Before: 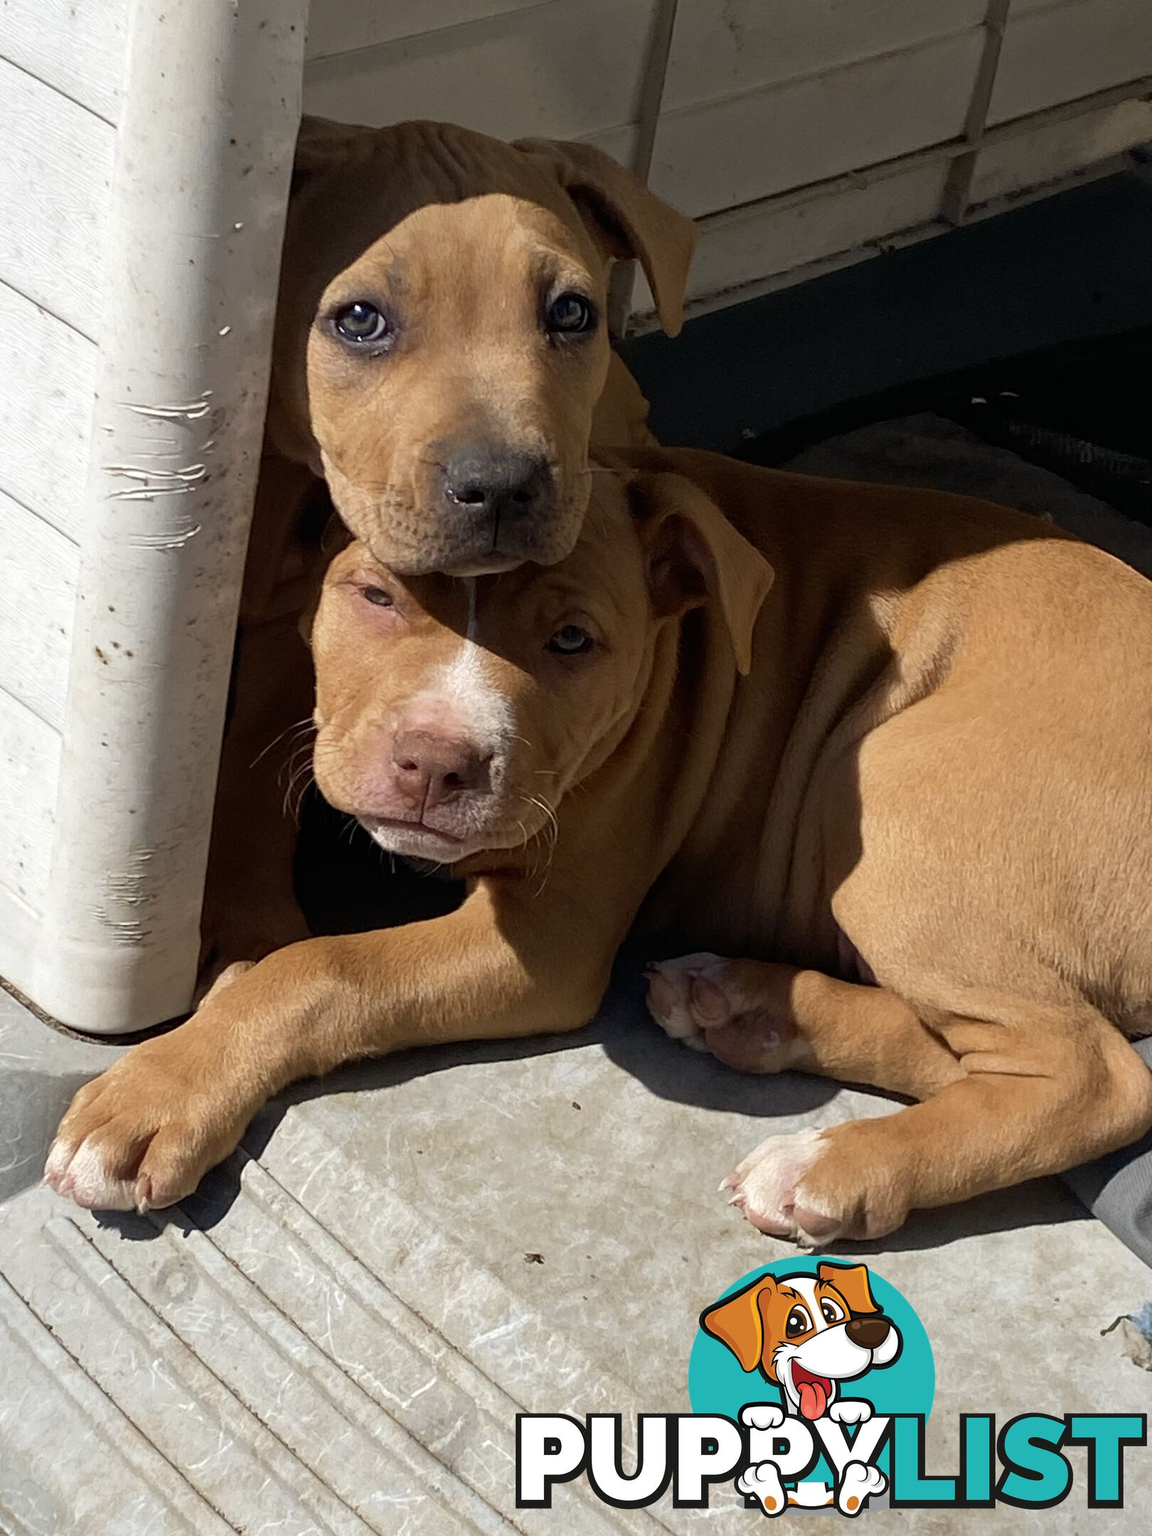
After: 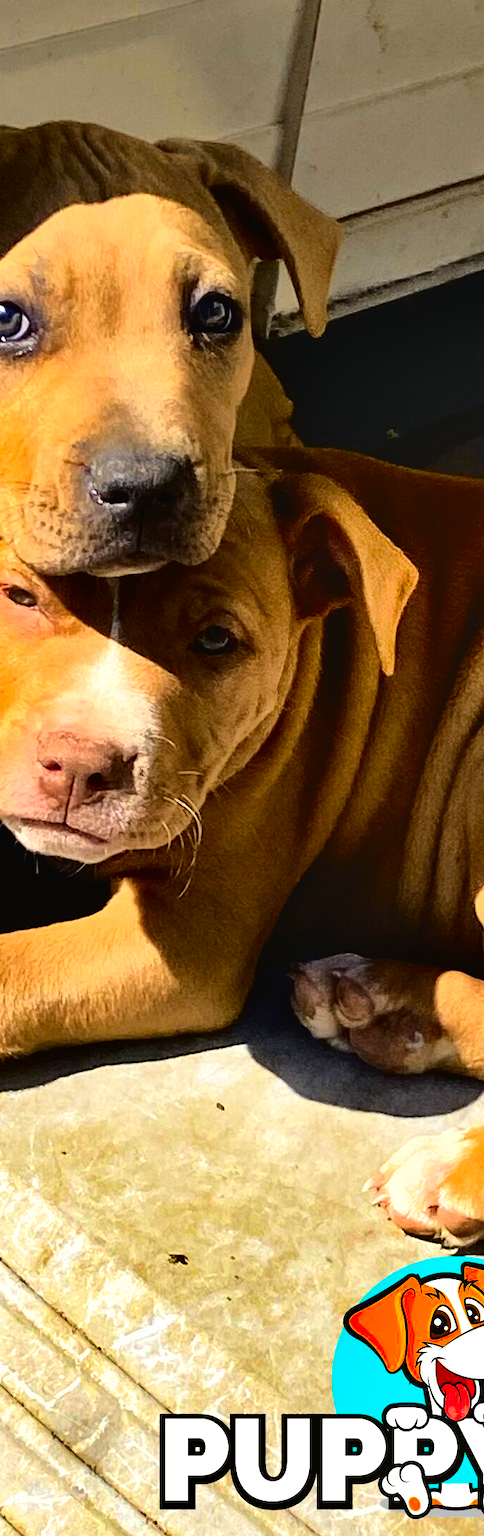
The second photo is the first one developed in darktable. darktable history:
shadows and highlights: shadows 81.46, white point adjustment -9.08, highlights -61.18, soften with gaussian
tone curve: curves: ch0 [(0, 0.019) (0.078, 0.058) (0.223, 0.217) (0.424, 0.553) (0.631, 0.764) (0.816, 0.932) (1, 1)]; ch1 [(0, 0) (0.262, 0.227) (0.417, 0.386) (0.469, 0.467) (0.502, 0.503) (0.544, 0.548) (0.57, 0.579) (0.608, 0.62) (0.65, 0.68) (0.994, 0.987)]; ch2 [(0, 0) (0.262, 0.188) (0.5, 0.504) (0.553, 0.592) (0.599, 0.653) (1, 1)], color space Lab, independent channels, preserve colors none
exposure: exposure 0.352 EV, compensate highlight preservation false
crop: left 30.947%, right 26.975%
tone equalizer: -8 EV -1.11 EV, -7 EV -0.989 EV, -6 EV -0.847 EV, -5 EV -0.557 EV, -3 EV 0.559 EV, -2 EV 0.851 EV, -1 EV 1 EV, +0 EV 1.06 EV
